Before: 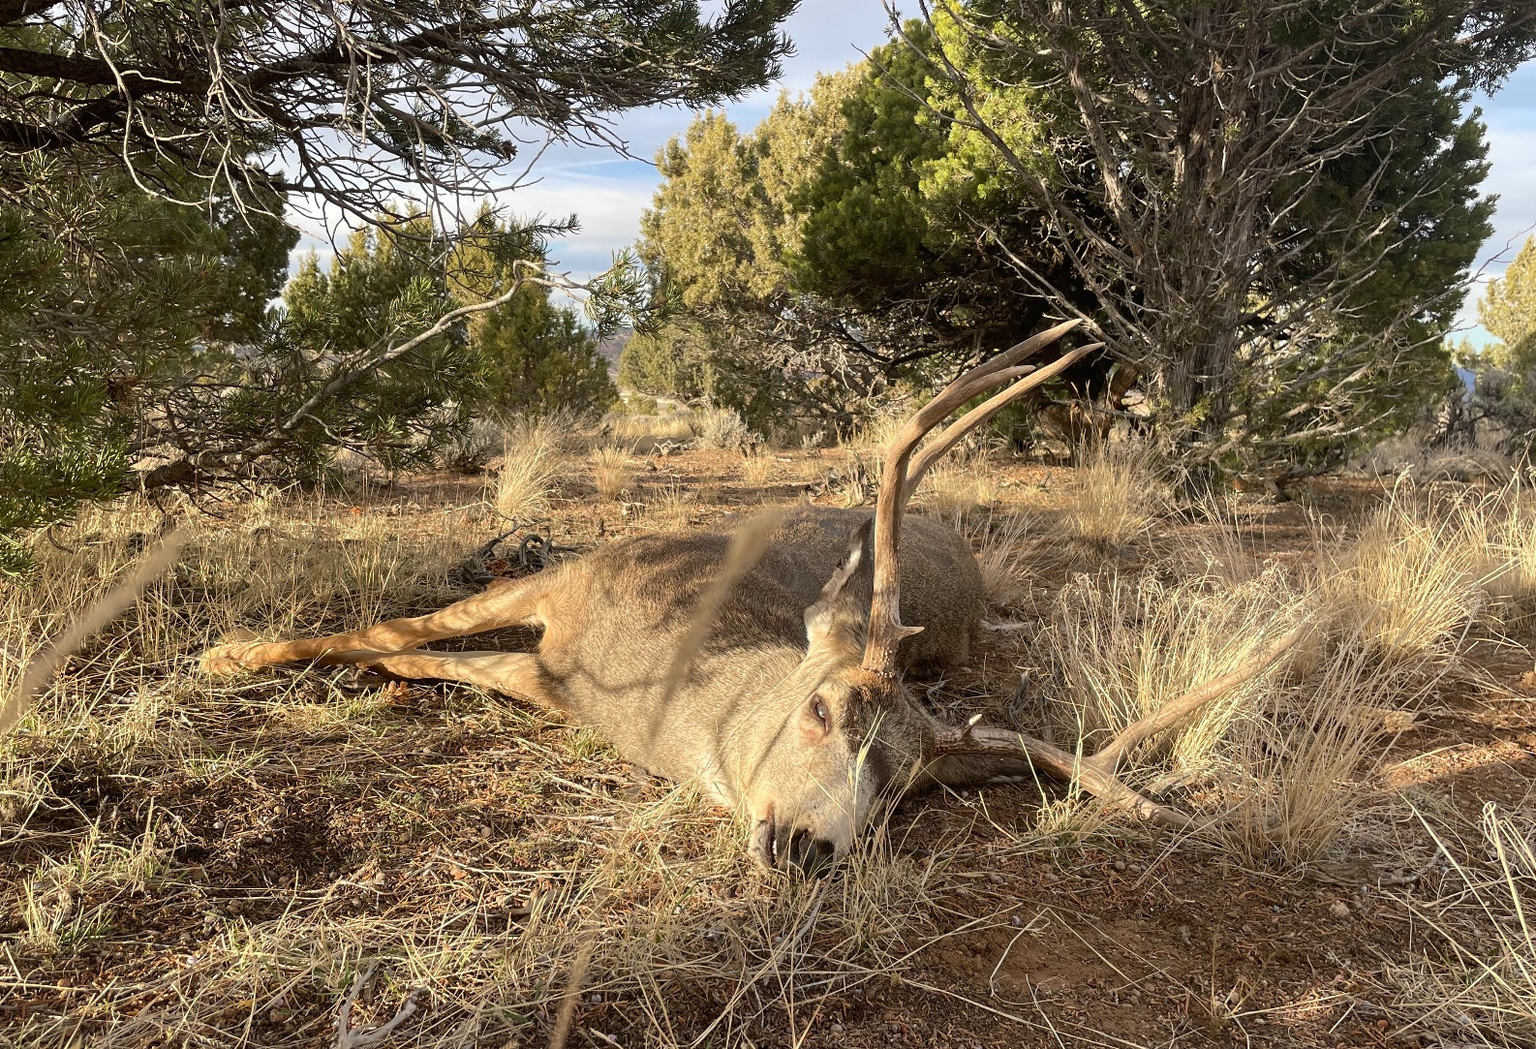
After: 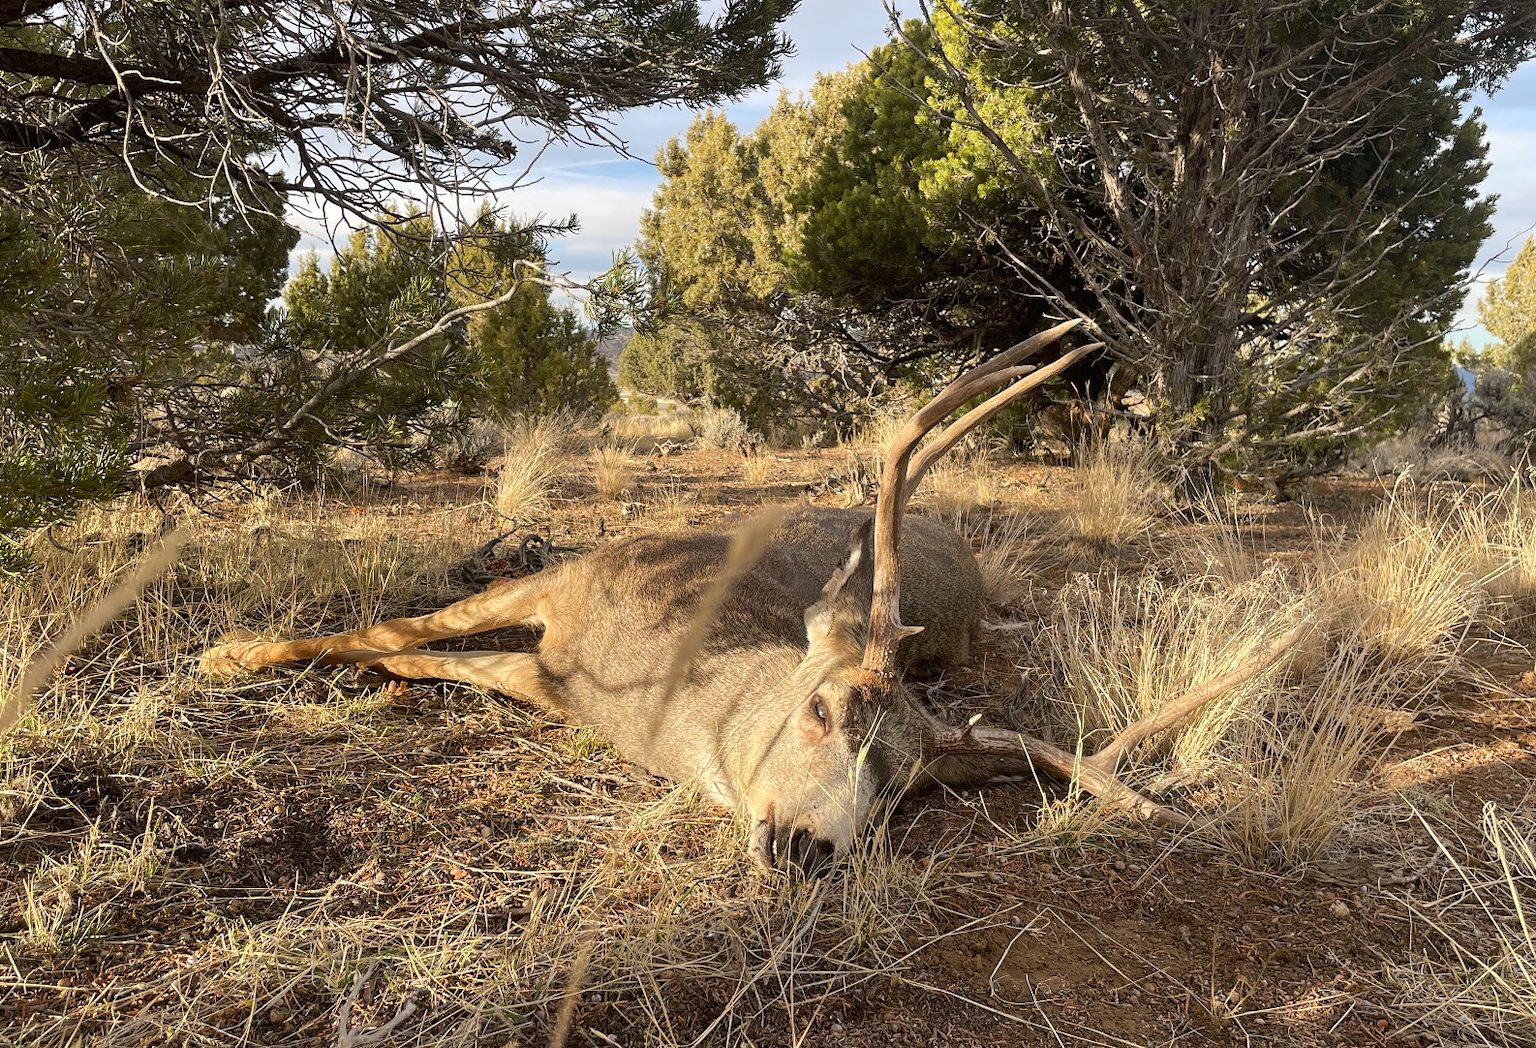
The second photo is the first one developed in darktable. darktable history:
tone curve: curves: ch0 [(0, 0) (0.003, 0.003) (0.011, 0.011) (0.025, 0.024) (0.044, 0.043) (0.069, 0.068) (0.1, 0.097) (0.136, 0.133) (0.177, 0.173) (0.224, 0.219) (0.277, 0.27) (0.335, 0.327) (0.399, 0.39) (0.468, 0.457) (0.543, 0.545) (0.623, 0.625) (0.709, 0.71) (0.801, 0.801) (0.898, 0.898) (1, 1)], preserve colors none
